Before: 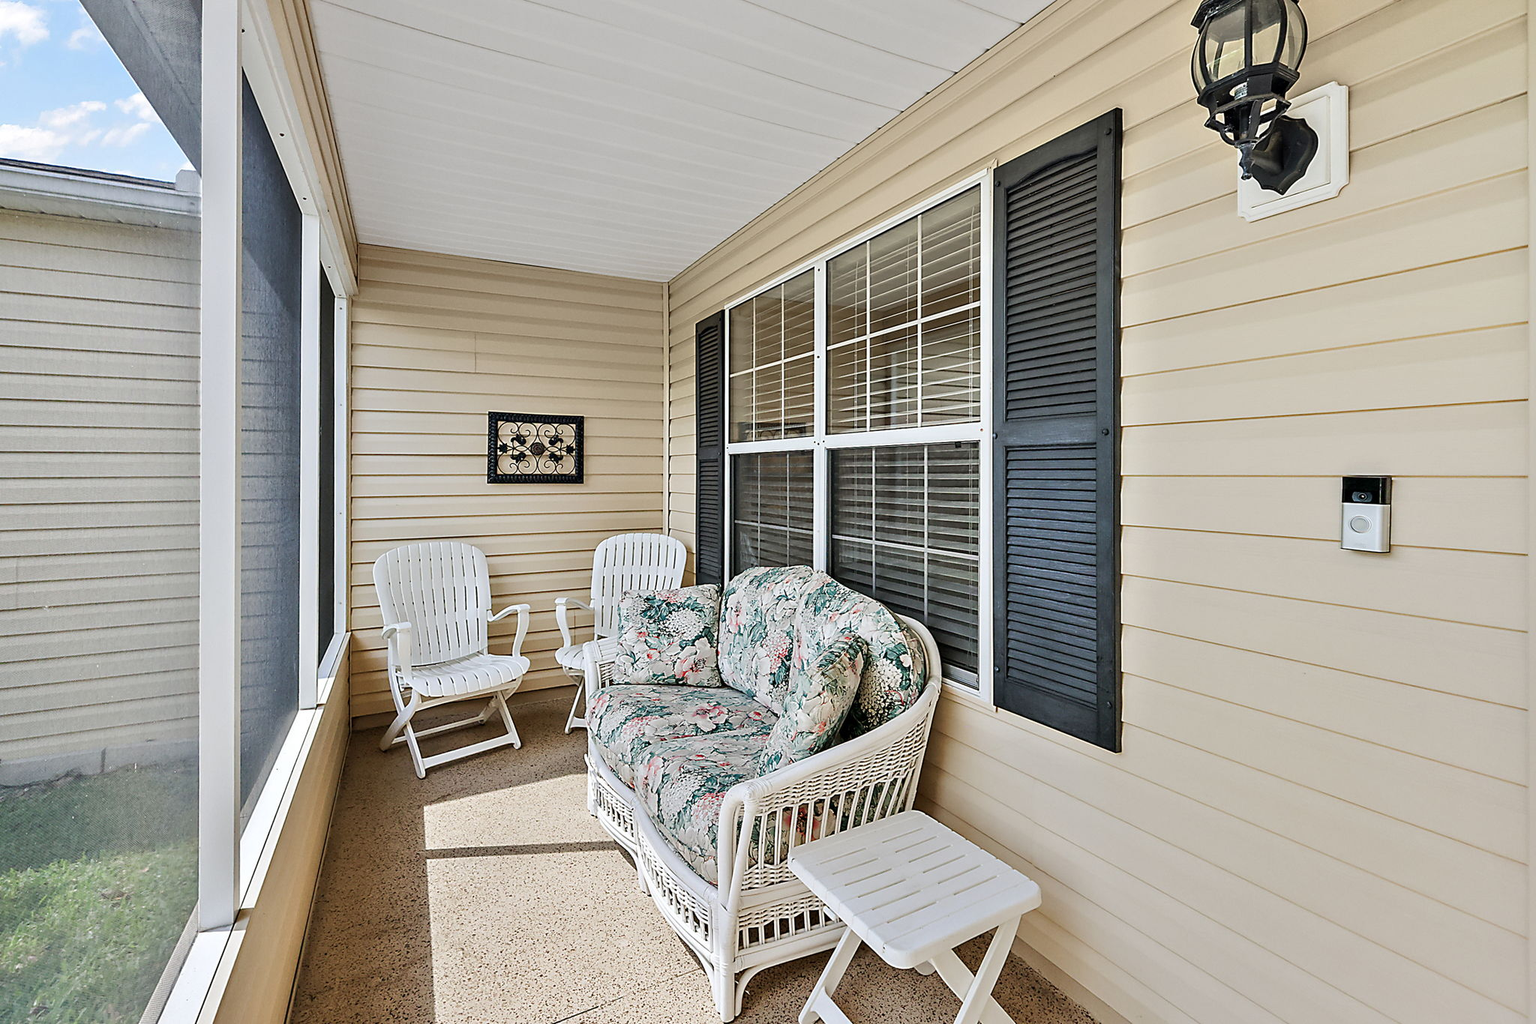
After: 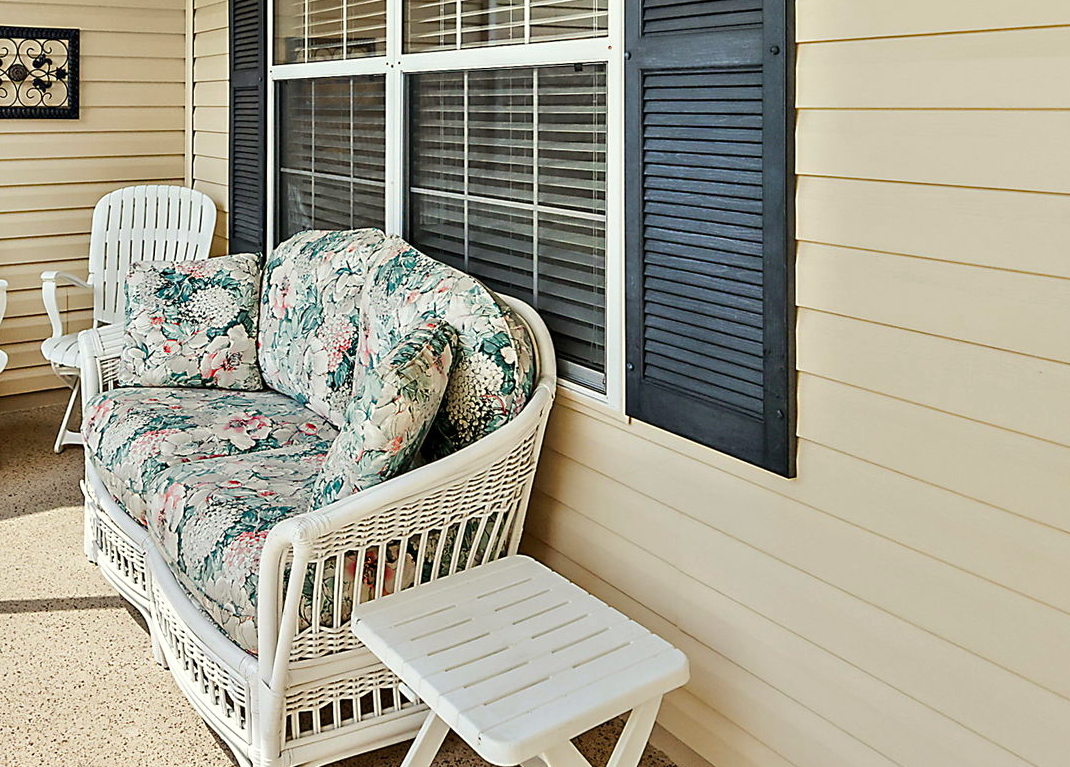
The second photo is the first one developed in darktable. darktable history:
color balance rgb: highlights gain › luminance 6.169%, highlights gain › chroma 2.589%, highlights gain › hue 92.29°, linear chroma grading › global chroma 14.553%, perceptual saturation grading › global saturation 0.532%, global vibrance 10.253%, saturation formula JzAzBz (2021)
crop: left 34.164%, top 38.555%, right 13.552%, bottom 5.262%
